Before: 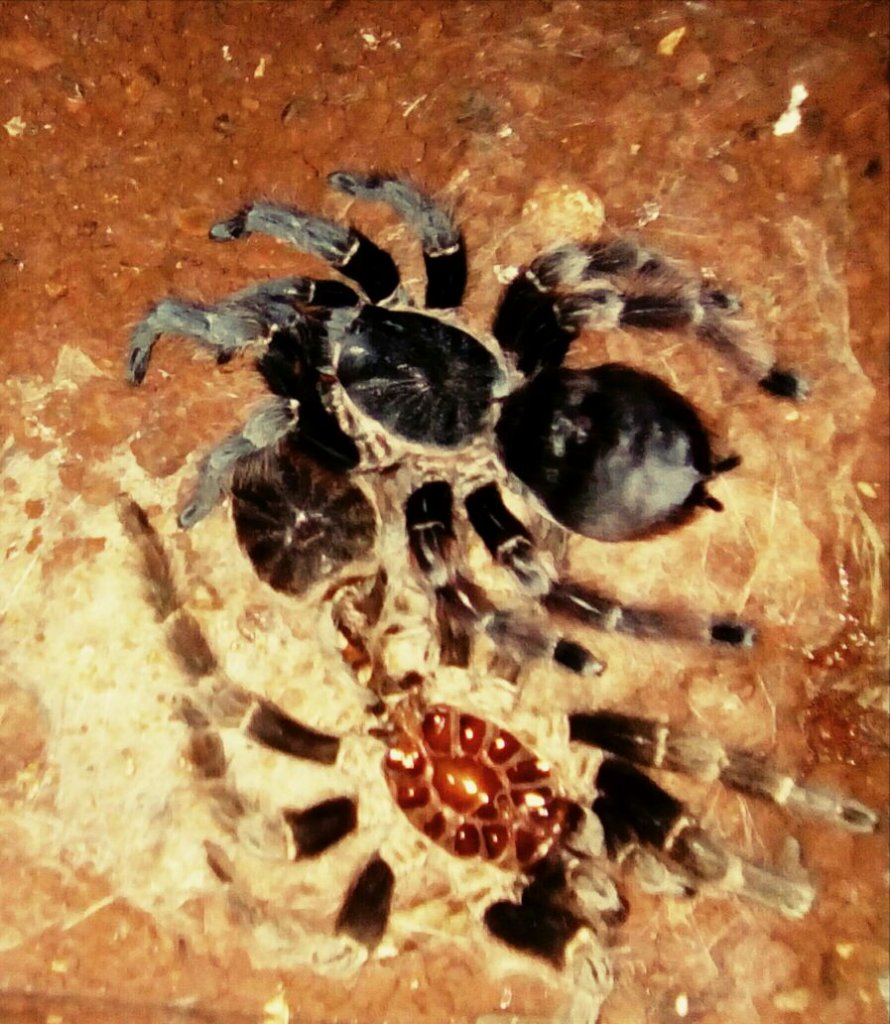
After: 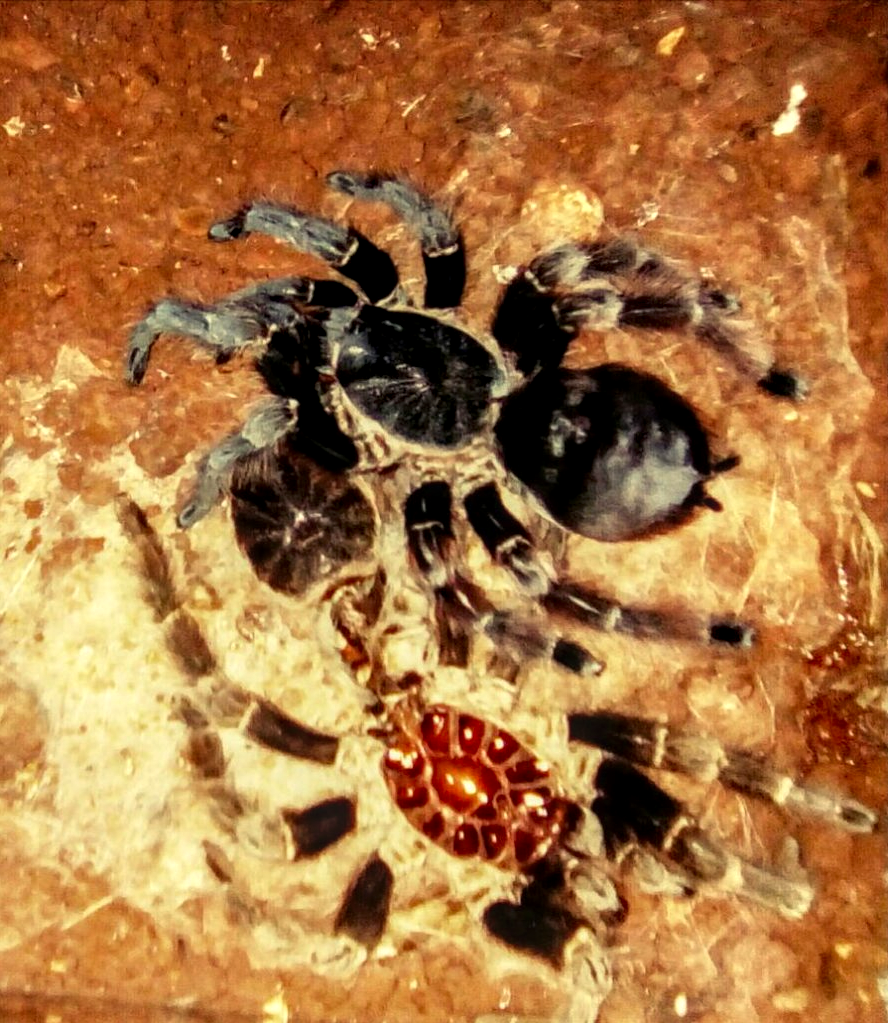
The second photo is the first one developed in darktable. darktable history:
crop and rotate: left 0.126%
local contrast: highlights 61%, detail 143%, midtone range 0.428
color correction: highlights a* 0.816, highlights b* 2.78, saturation 1.1
